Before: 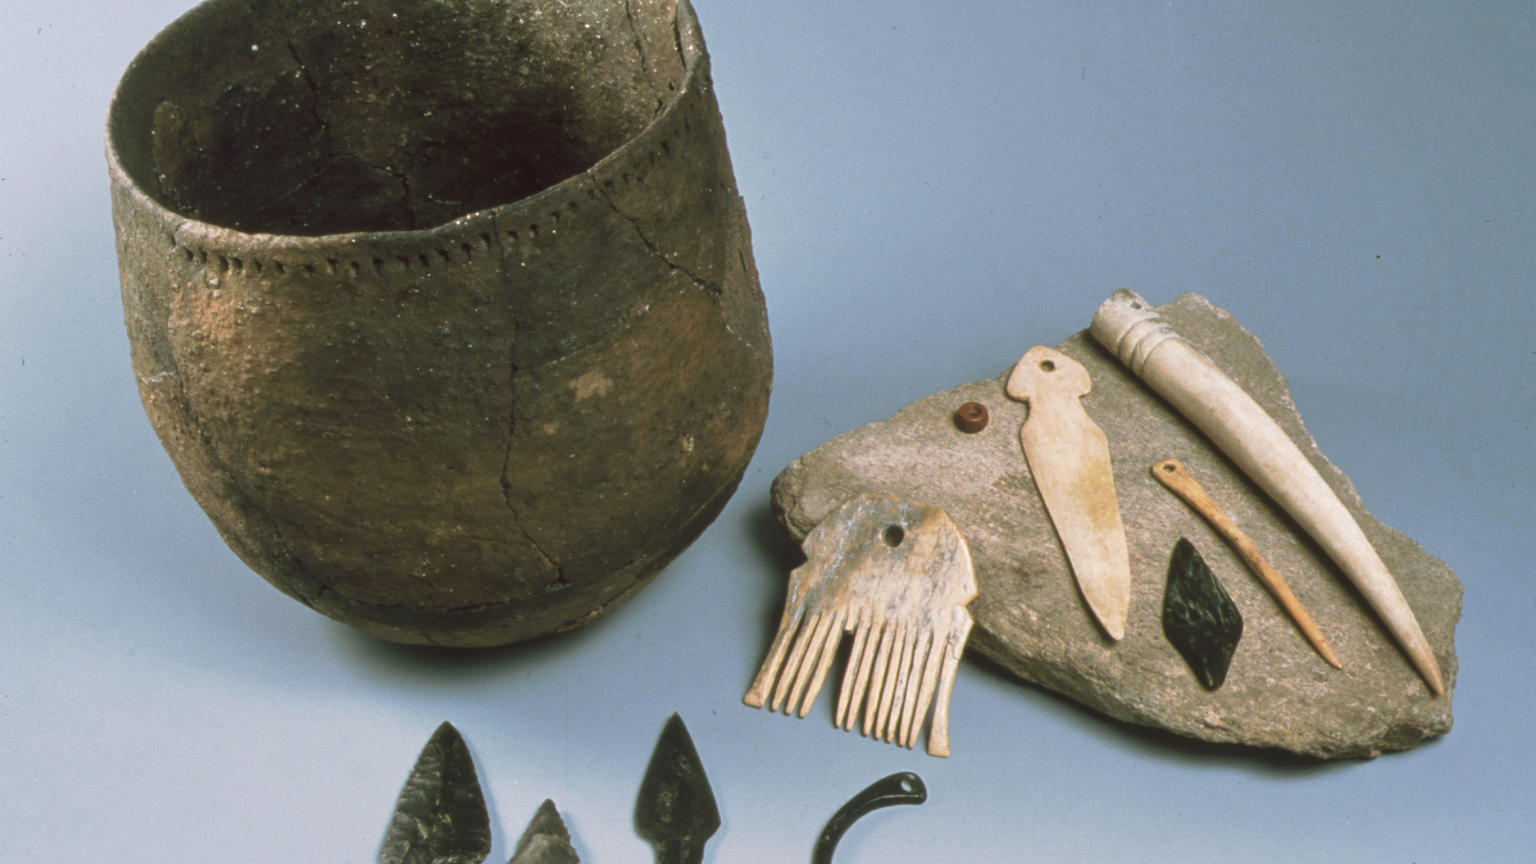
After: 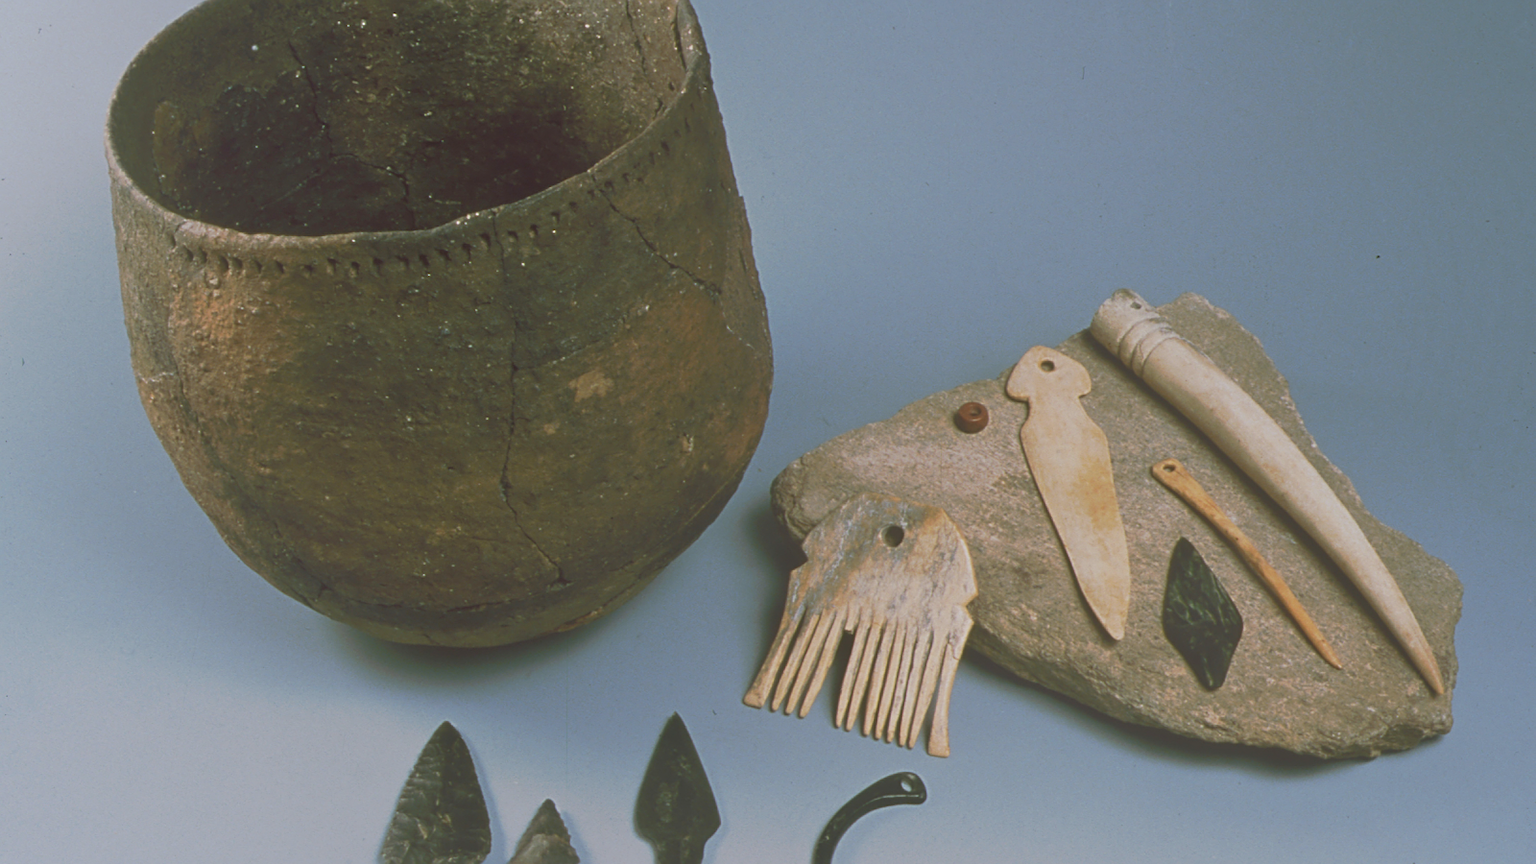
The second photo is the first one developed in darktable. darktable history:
tone equalizer: -8 EV -0.008 EV, -7 EV 0.02 EV, -6 EV -0.007 EV, -5 EV 0.007 EV, -4 EV -0.035 EV, -3 EV -0.241 EV, -2 EV -0.641 EV, -1 EV -0.96 EV, +0 EV -0.953 EV
exposure: black level correction 0, exposure 0.59 EV, compensate exposure bias true, compensate highlight preservation false
local contrast: detail 71%
sharpen: on, module defaults
